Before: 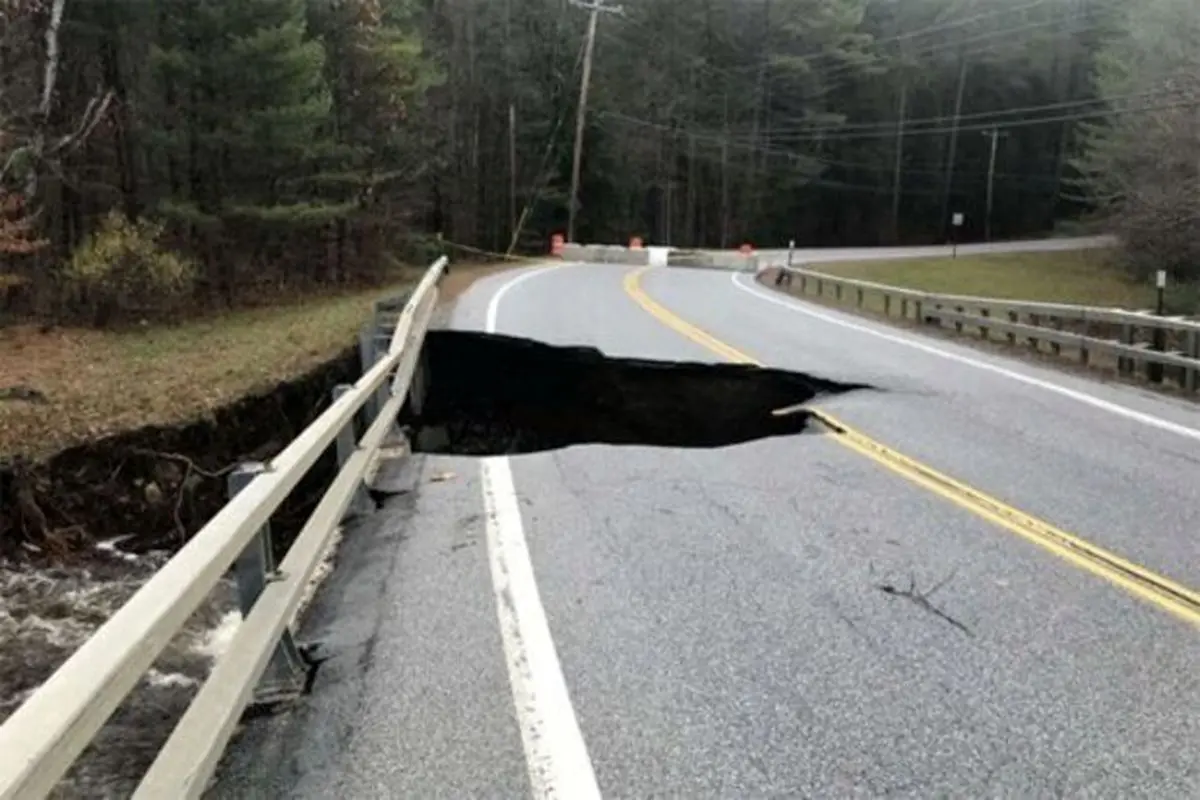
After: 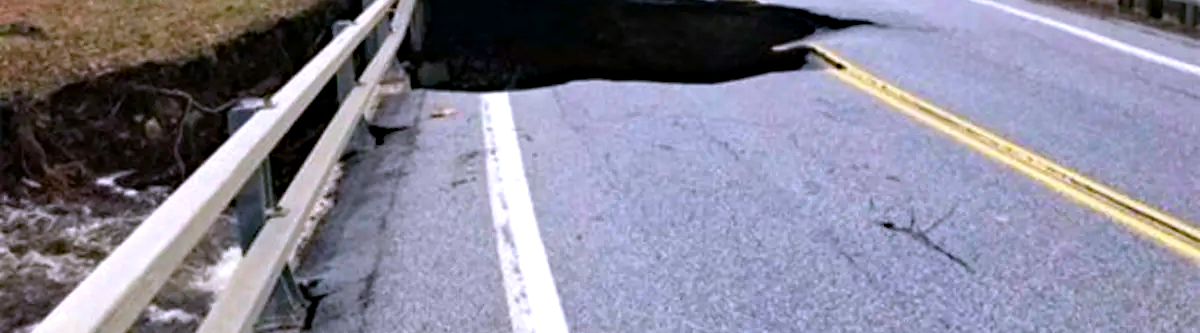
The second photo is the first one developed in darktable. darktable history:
color balance rgb: perceptual saturation grading › global saturation 0.127%, global vibrance 44.525%
crop: top 45.53%, bottom 12.286%
color calibration: illuminant as shot in camera, x 0.362, y 0.385, temperature 4533.59 K
haze removal: strength 0.278, distance 0.247, compatibility mode true, adaptive false
exposure: exposure 0.187 EV, compensate exposure bias true, compensate highlight preservation false
